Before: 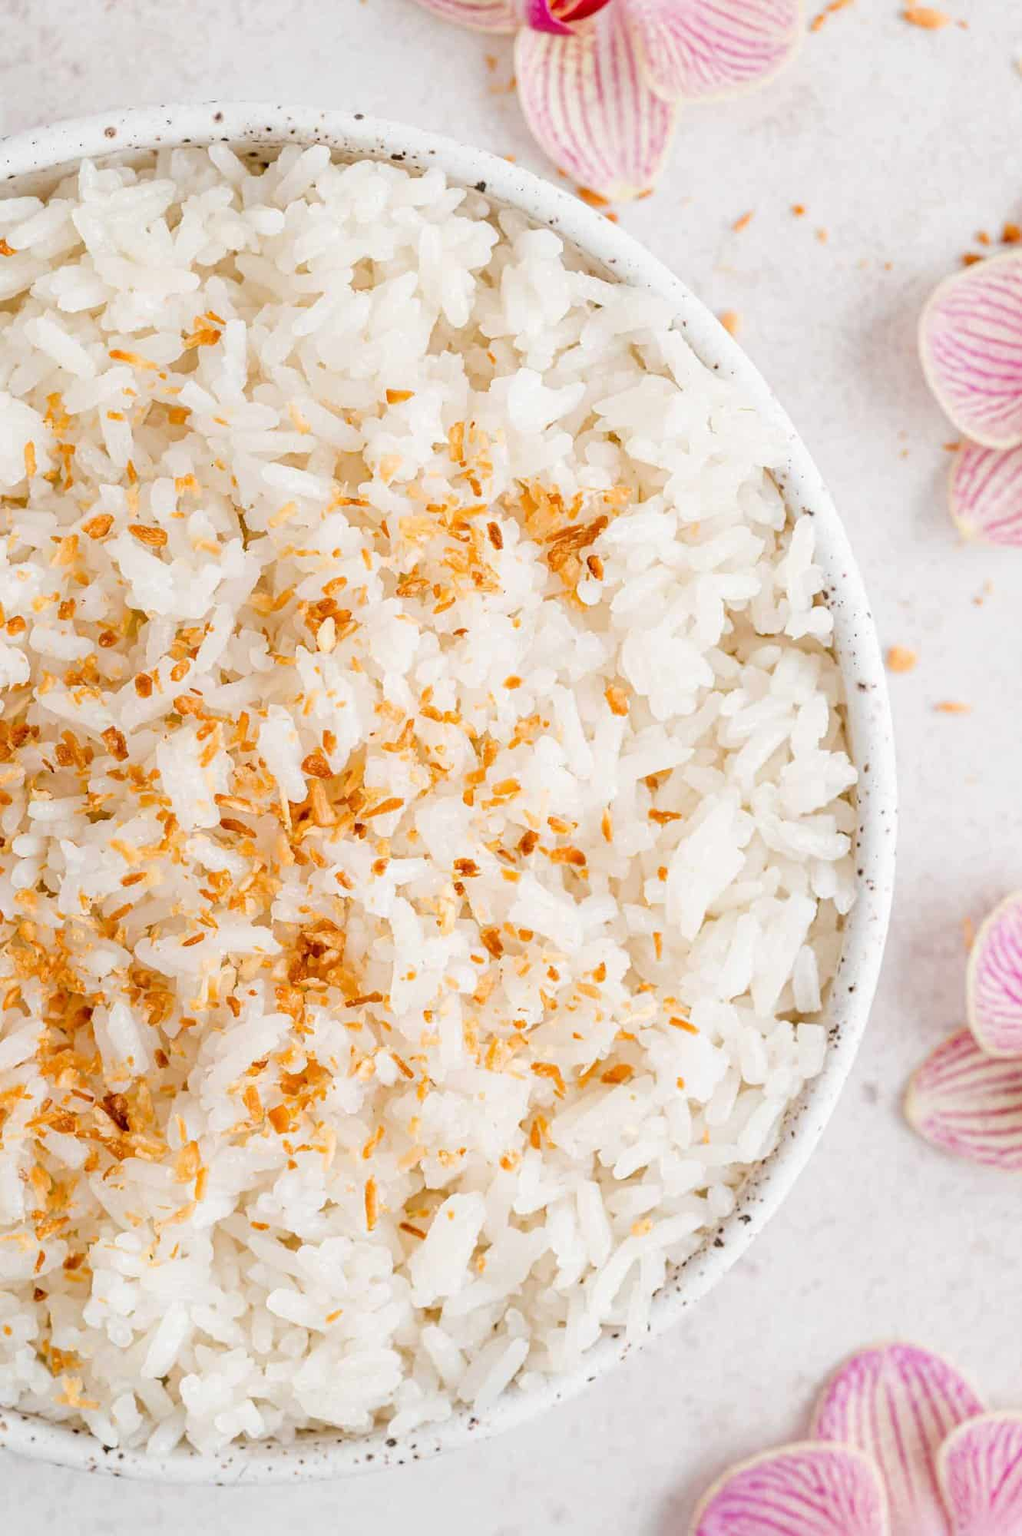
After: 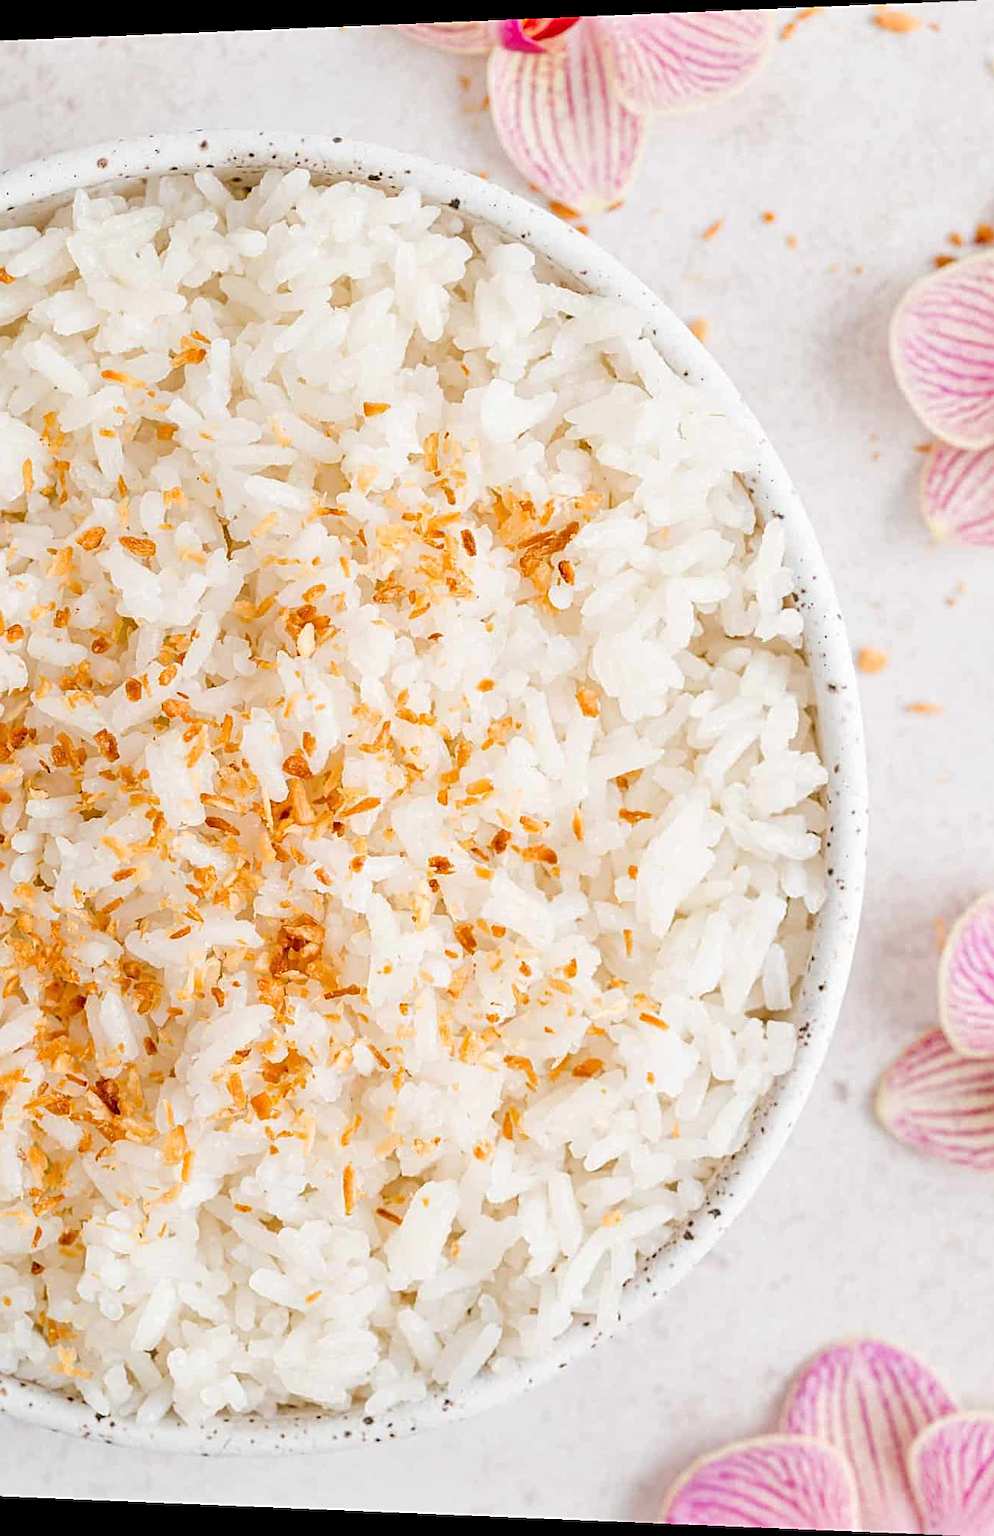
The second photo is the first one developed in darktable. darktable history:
rotate and perspective: lens shift (horizontal) -0.055, automatic cropping off
sharpen: on, module defaults
tone equalizer: -7 EV 0.15 EV, -6 EV 0.6 EV, -5 EV 1.15 EV, -4 EV 1.33 EV, -3 EV 1.15 EV, -2 EV 0.6 EV, -1 EV 0.15 EV, mask exposure compensation -0.5 EV
